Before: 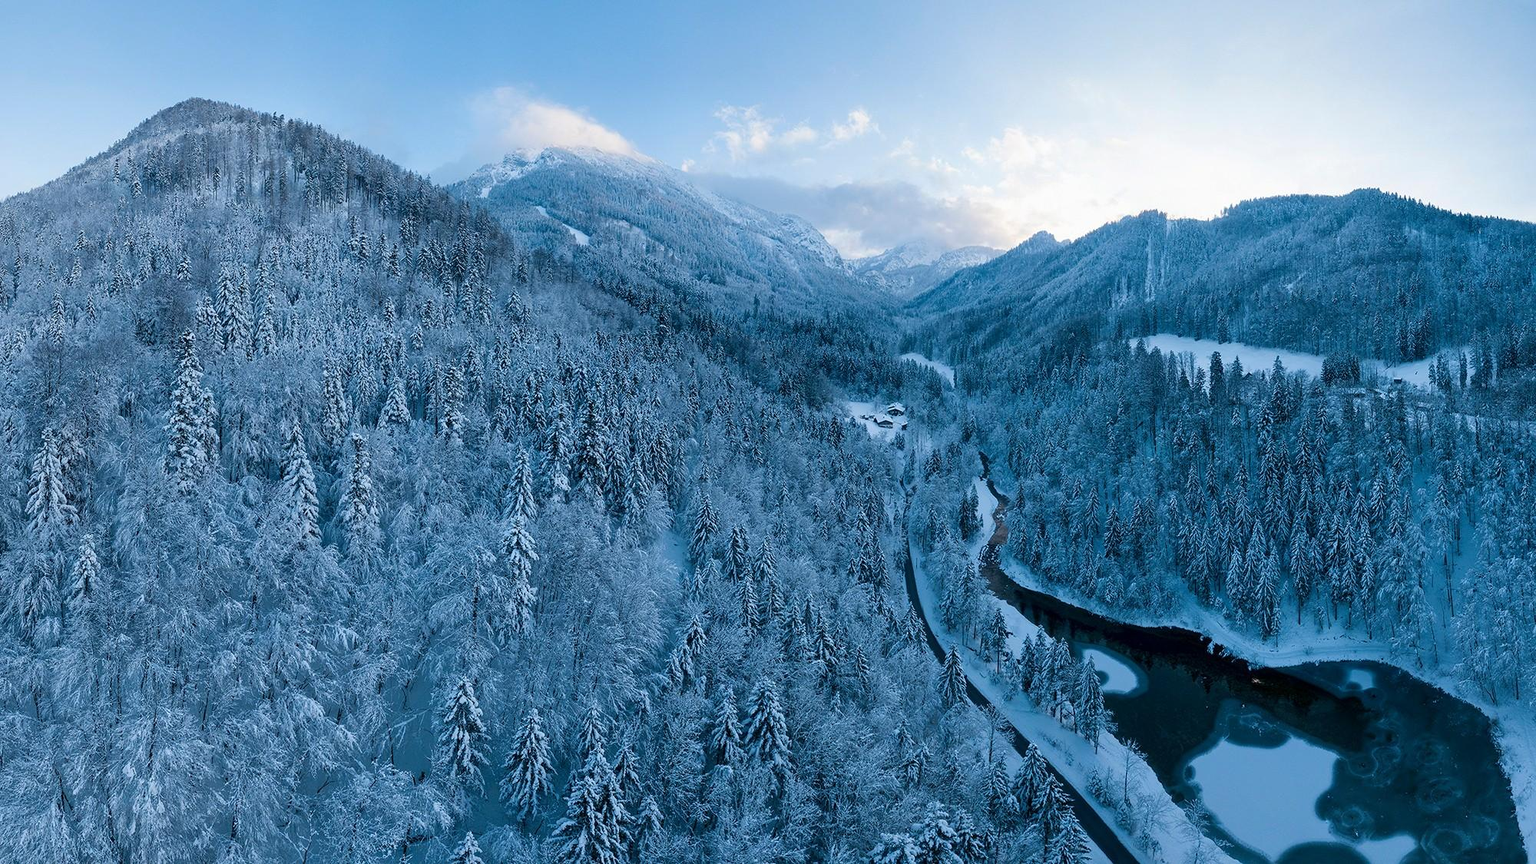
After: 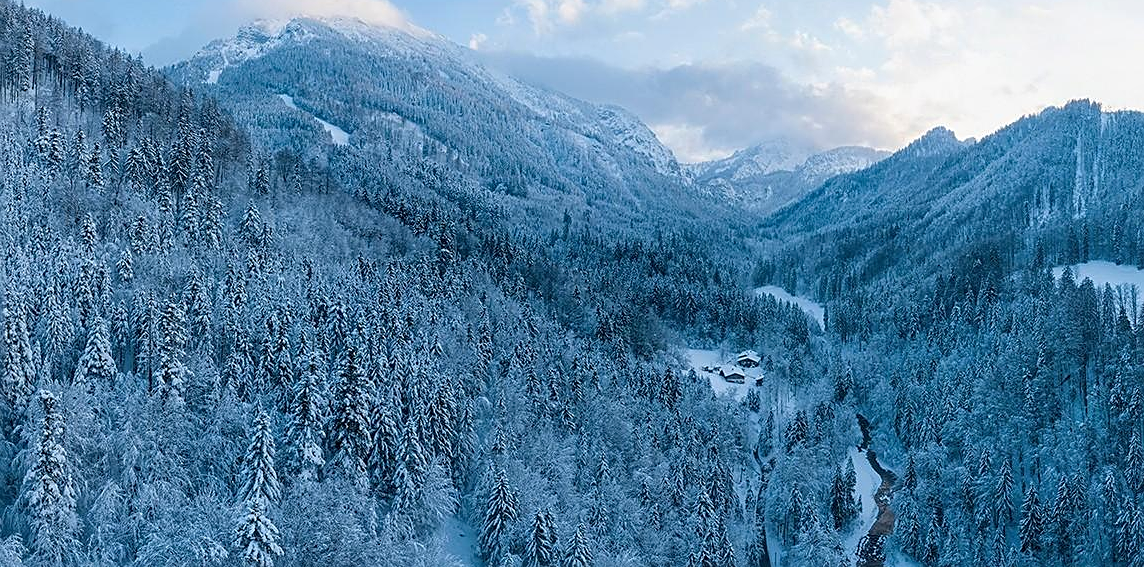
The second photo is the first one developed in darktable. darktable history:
local contrast: detail 110%
sharpen: on, module defaults
crop: left 20.932%, top 15.471%, right 21.848%, bottom 34.081%
